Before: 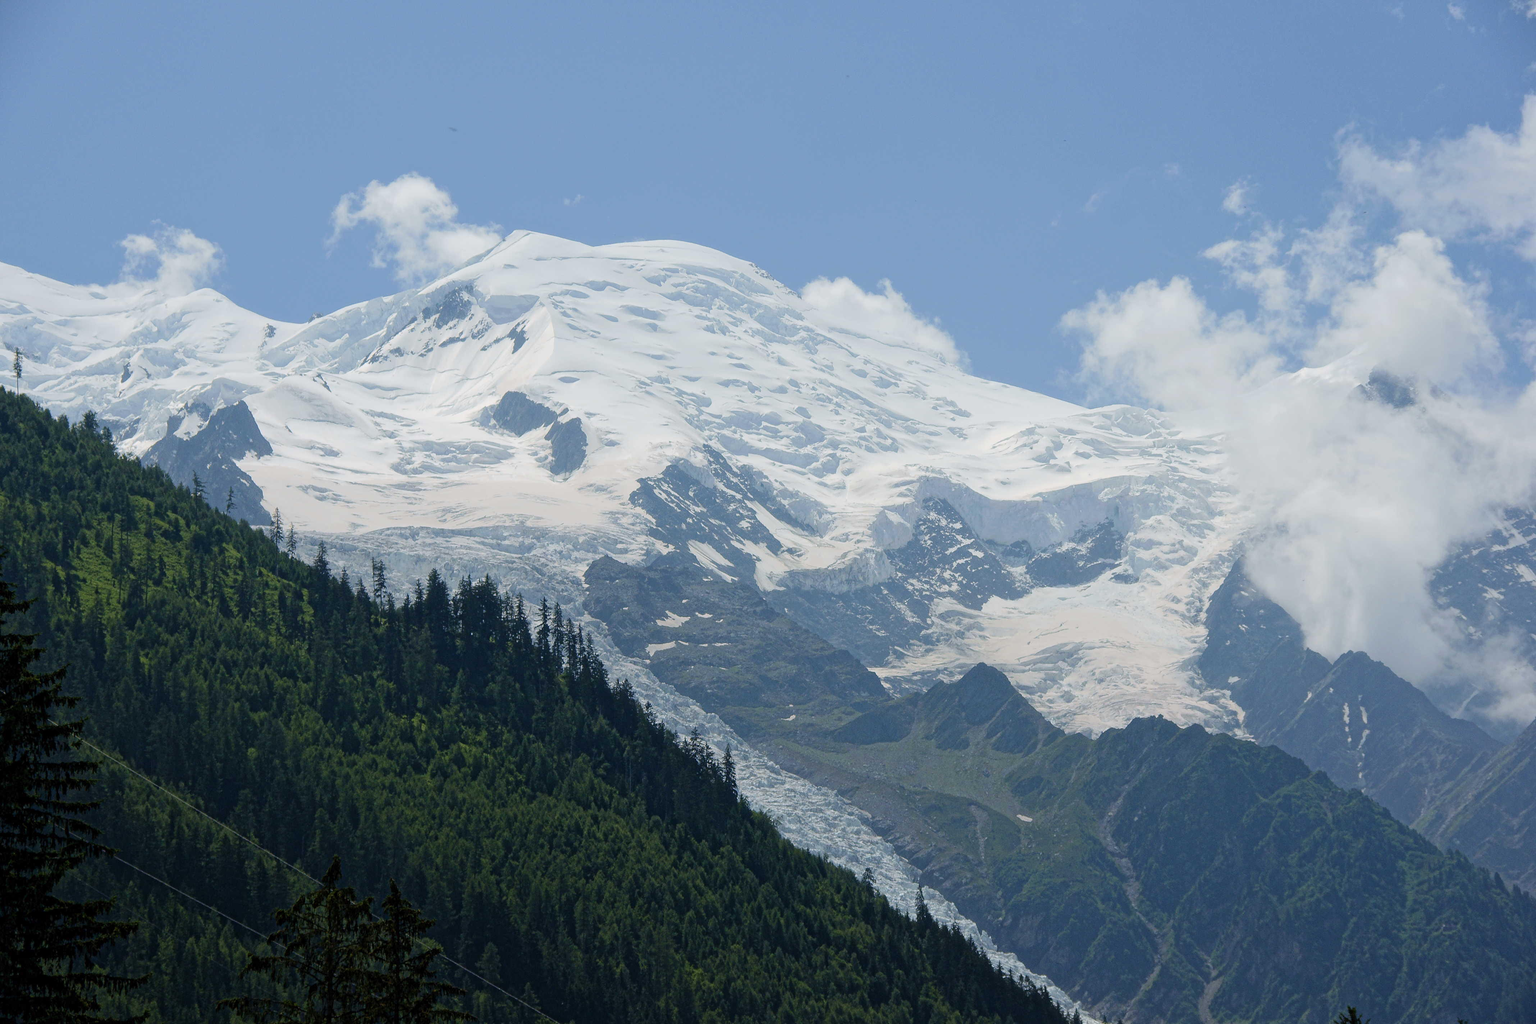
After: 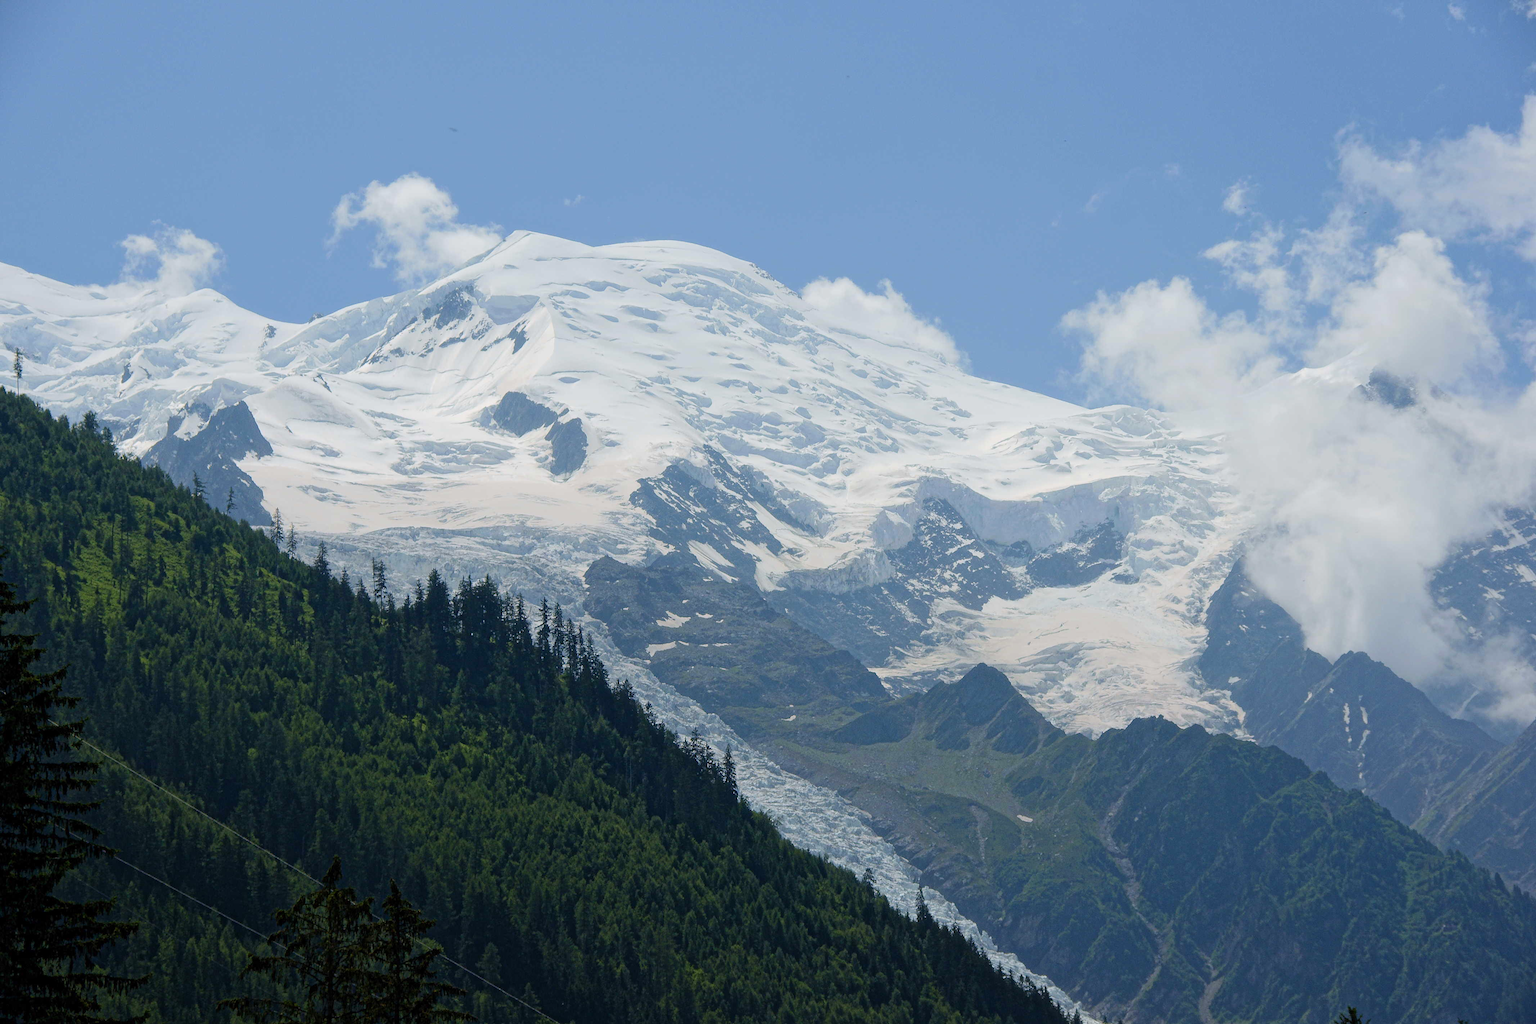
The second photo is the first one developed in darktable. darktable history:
contrast brightness saturation: saturation 0.095
